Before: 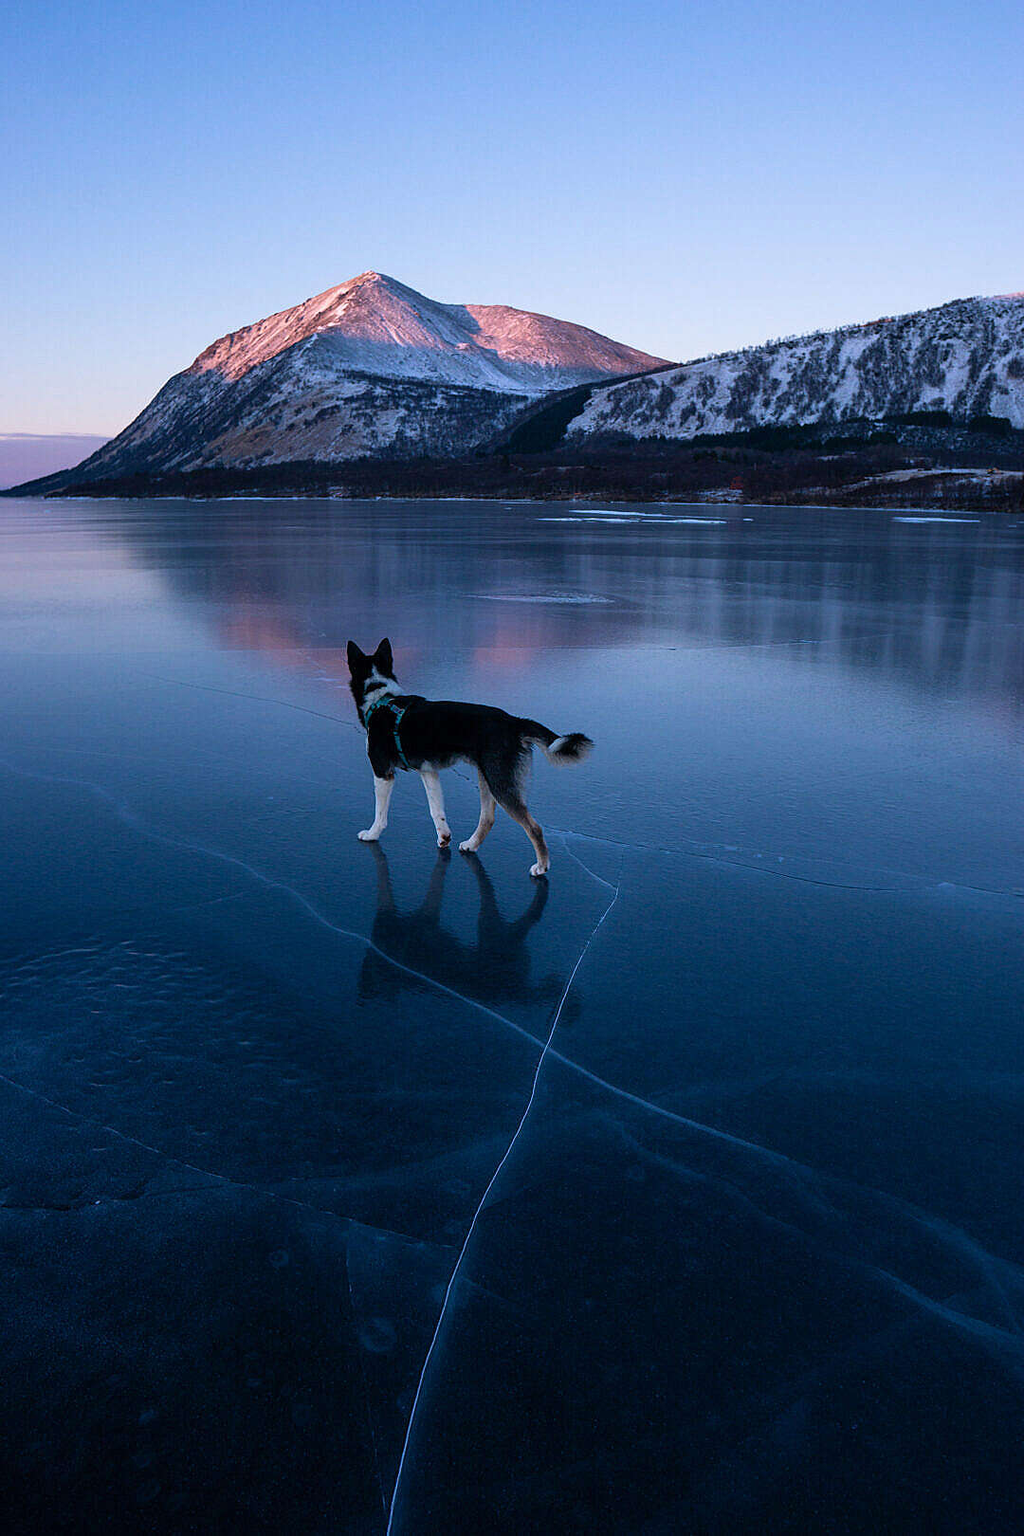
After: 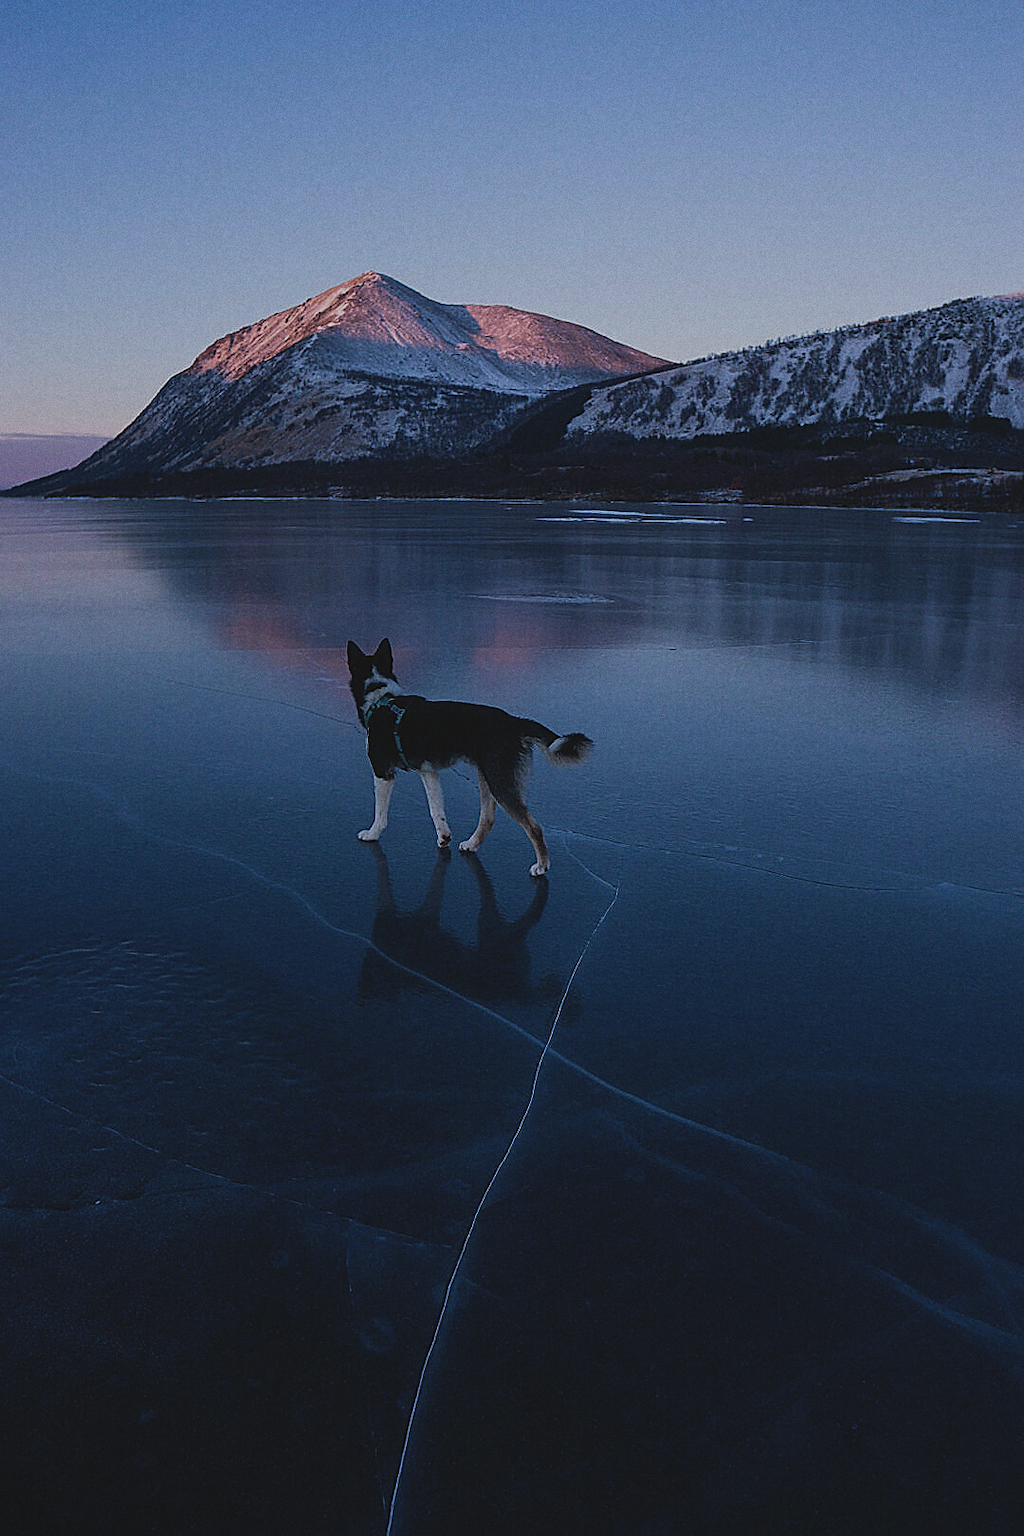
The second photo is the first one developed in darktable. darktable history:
sharpen: on, module defaults
exposure: black level correction -0.016, exposure -1.018 EV, compensate highlight preservation false
grain: coarseness 0.47 ISO
